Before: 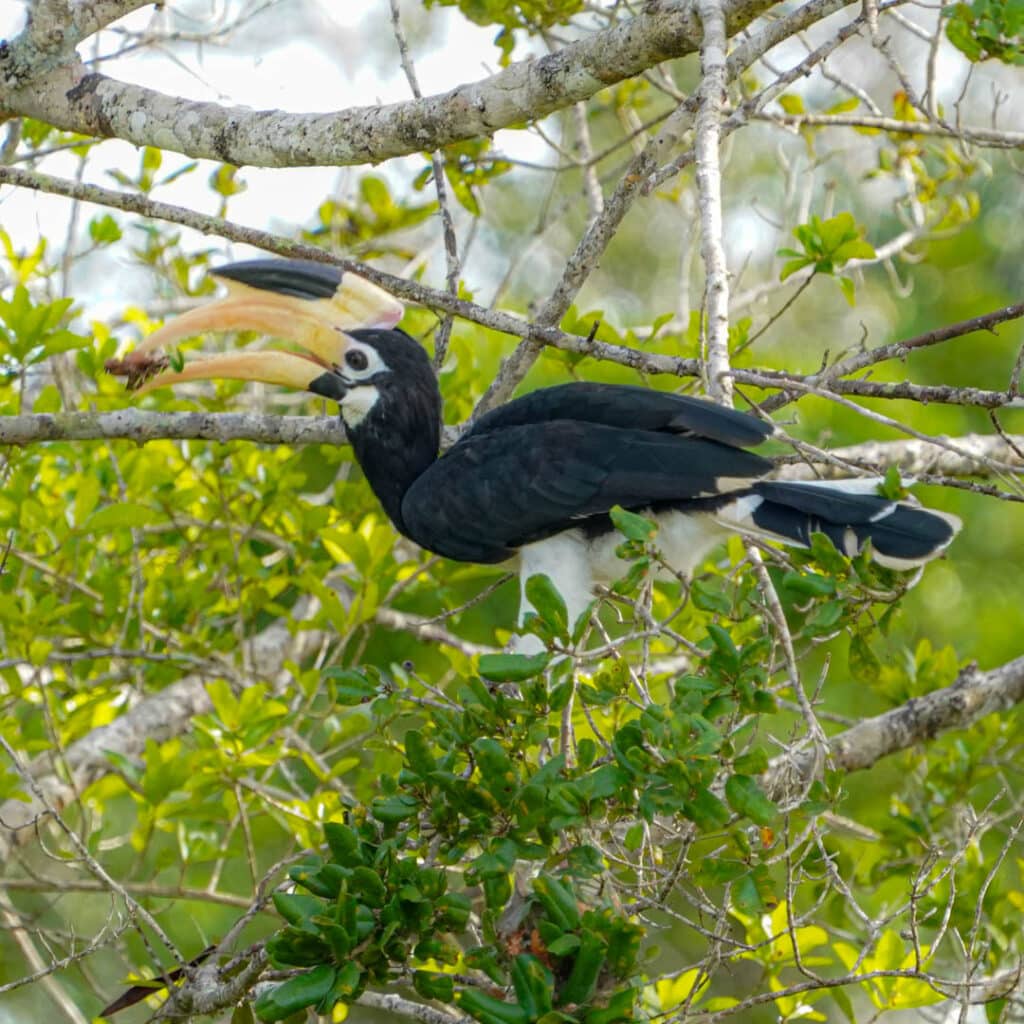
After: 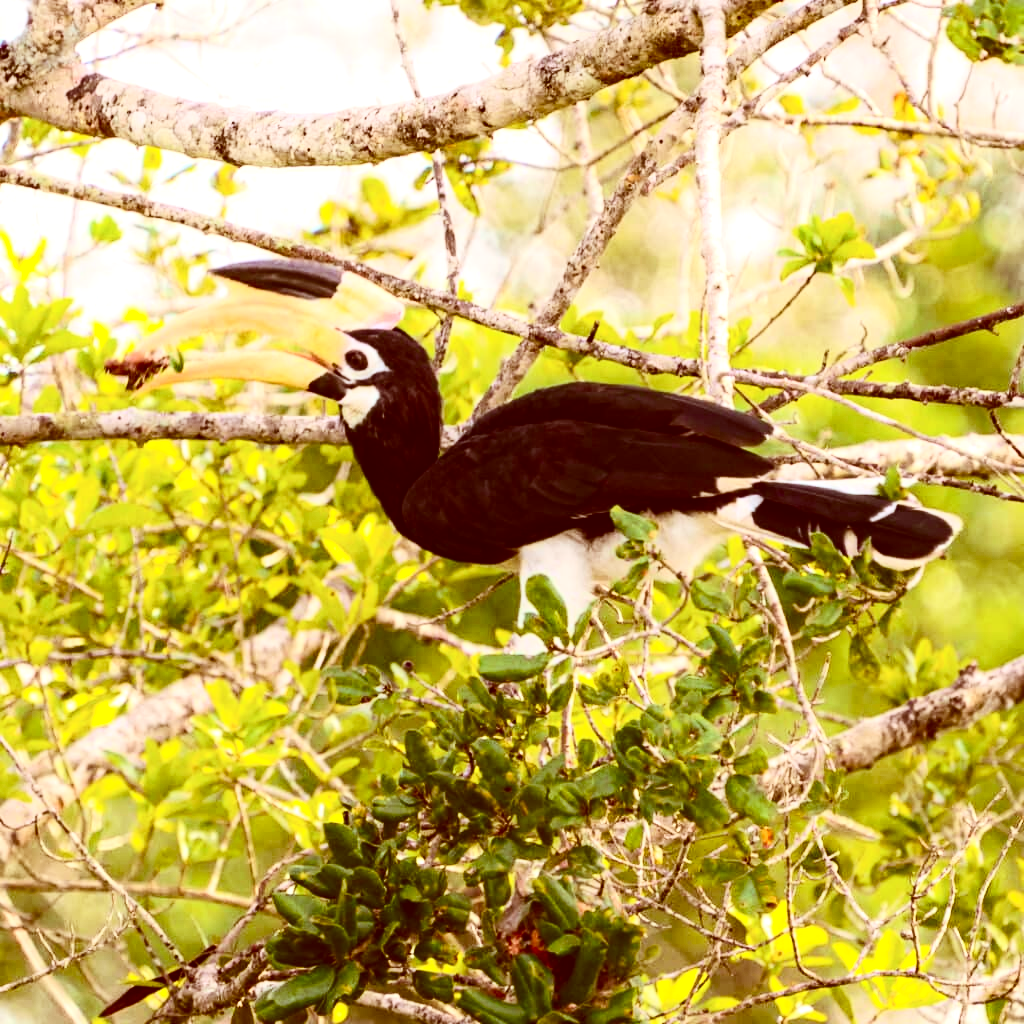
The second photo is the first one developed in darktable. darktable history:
color correction: highlights a* 9.03, highlights b* 8.71, shadows a* 40, shadows b* 40, saturation 0.8
exposure: black level correction 0, exposure 0.5 EV, compensate highlight preservation false
contrast brightness saturation: contrast 0.4, brightness 0.05, saturation 0.25
